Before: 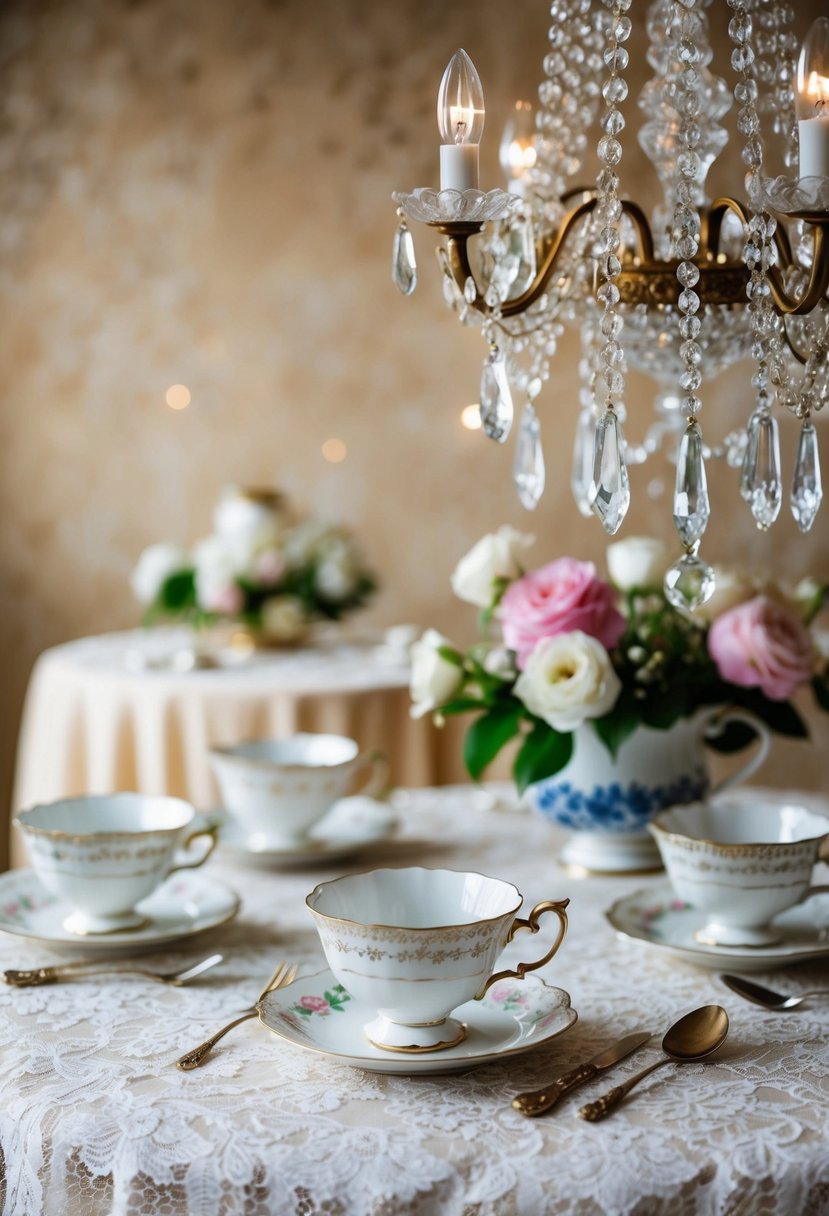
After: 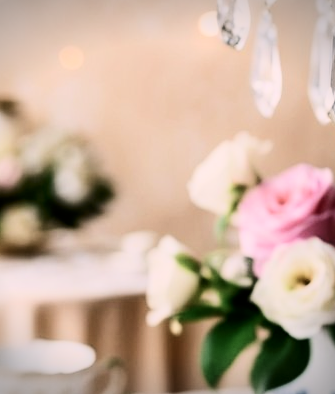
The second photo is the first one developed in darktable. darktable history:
vignetting: fall-off start 97.22%, width/height ratio 1.186
crop: left 31.818%, top 32.333%, right 27.659%, bottom 35.257%
color balance rgb: linear chroma grading › global chroma -14.793%, perceptual saturation grading › global saturation -3.324%, perceptual saturation grading › shadows -2.494%, global vibrance 16.06%, saturation formula JzAzBz (2021)
color correction: highlights a* 8.02, highlights b* 4.09
filmic rgb: black relative exposure -7.09 EV, white relative exposure 5.39 EV, hardness 3.02, color science v6 (2022), iterations of high-quality reconstruction 0
shadows and highlights: shadows -22.76, highlights 47.86, soften with gaussian
contrast brightness saturation: contrast 0.384, brightness 0.102
